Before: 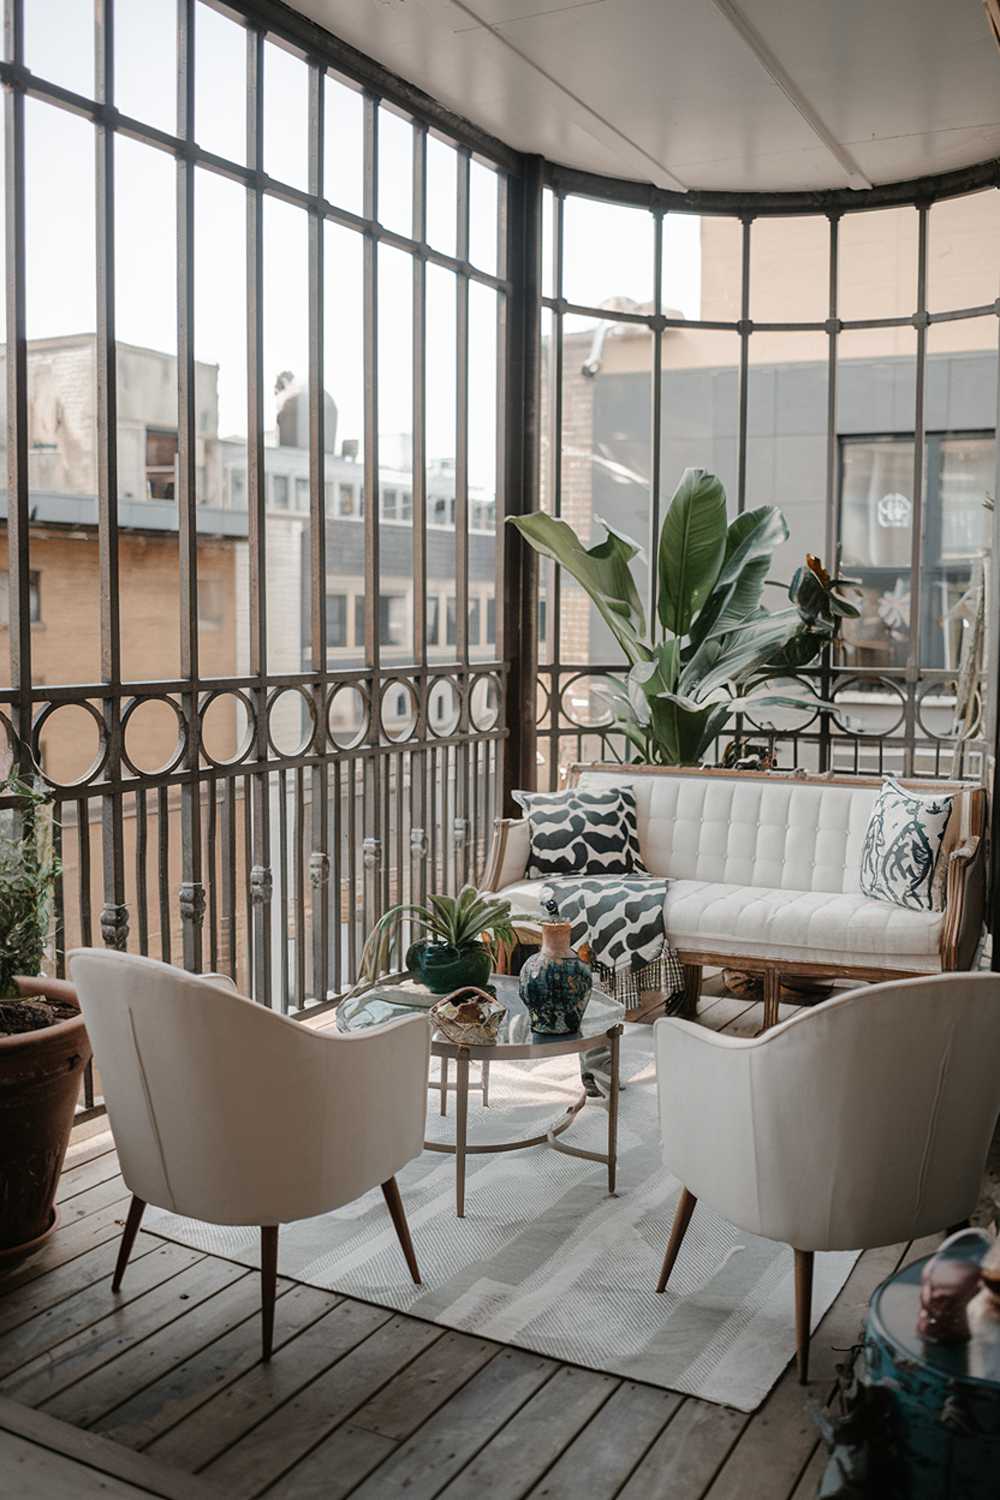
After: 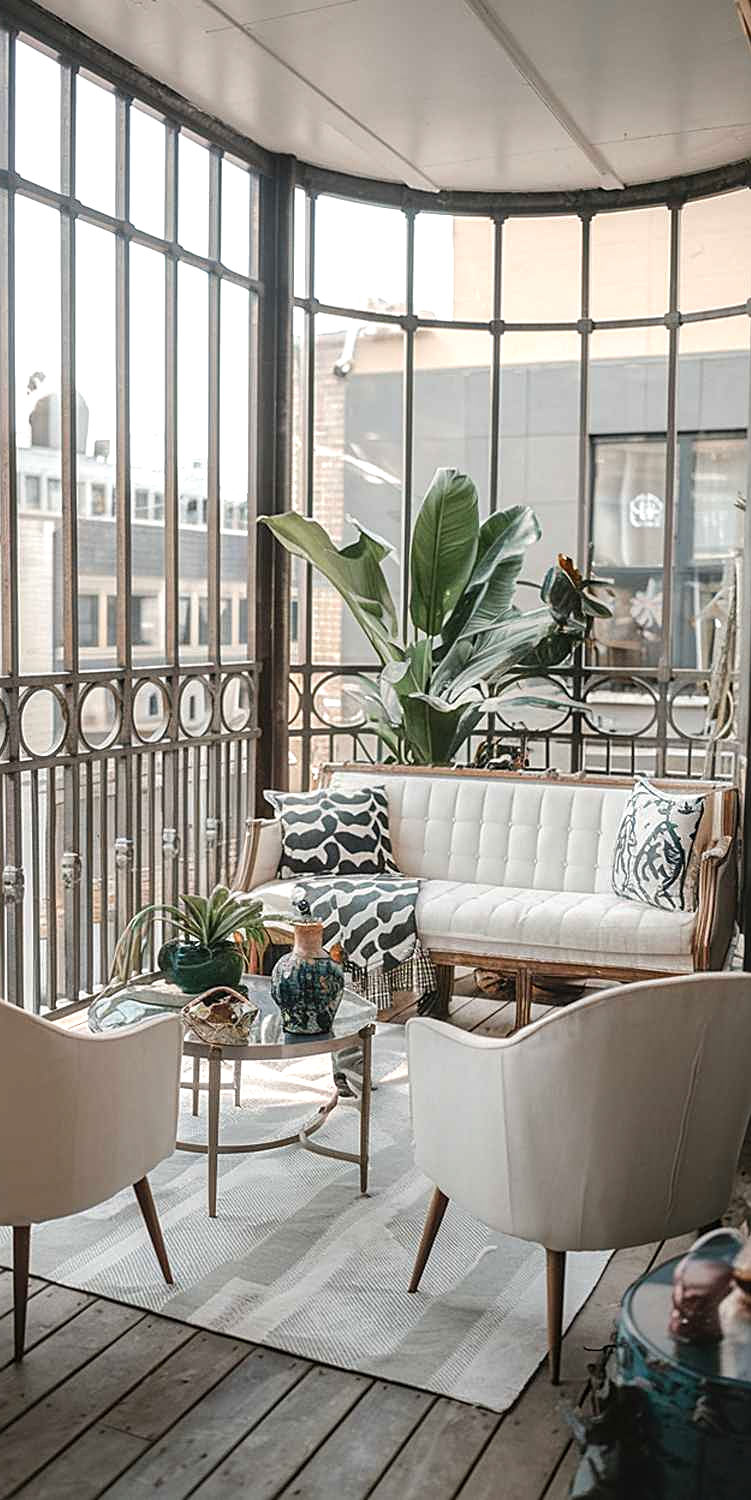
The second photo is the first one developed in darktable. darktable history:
exposure: black level correction 0, exposure 0.5 EV, compensate highlight preservation false
tone equalizer: edges refinement/feathering 500, mask exposure compensation -1.57 EV, preserve details no
local contrast: detail 110%
crop and rotate: left 24.815%
sharpen: on, module defaults
